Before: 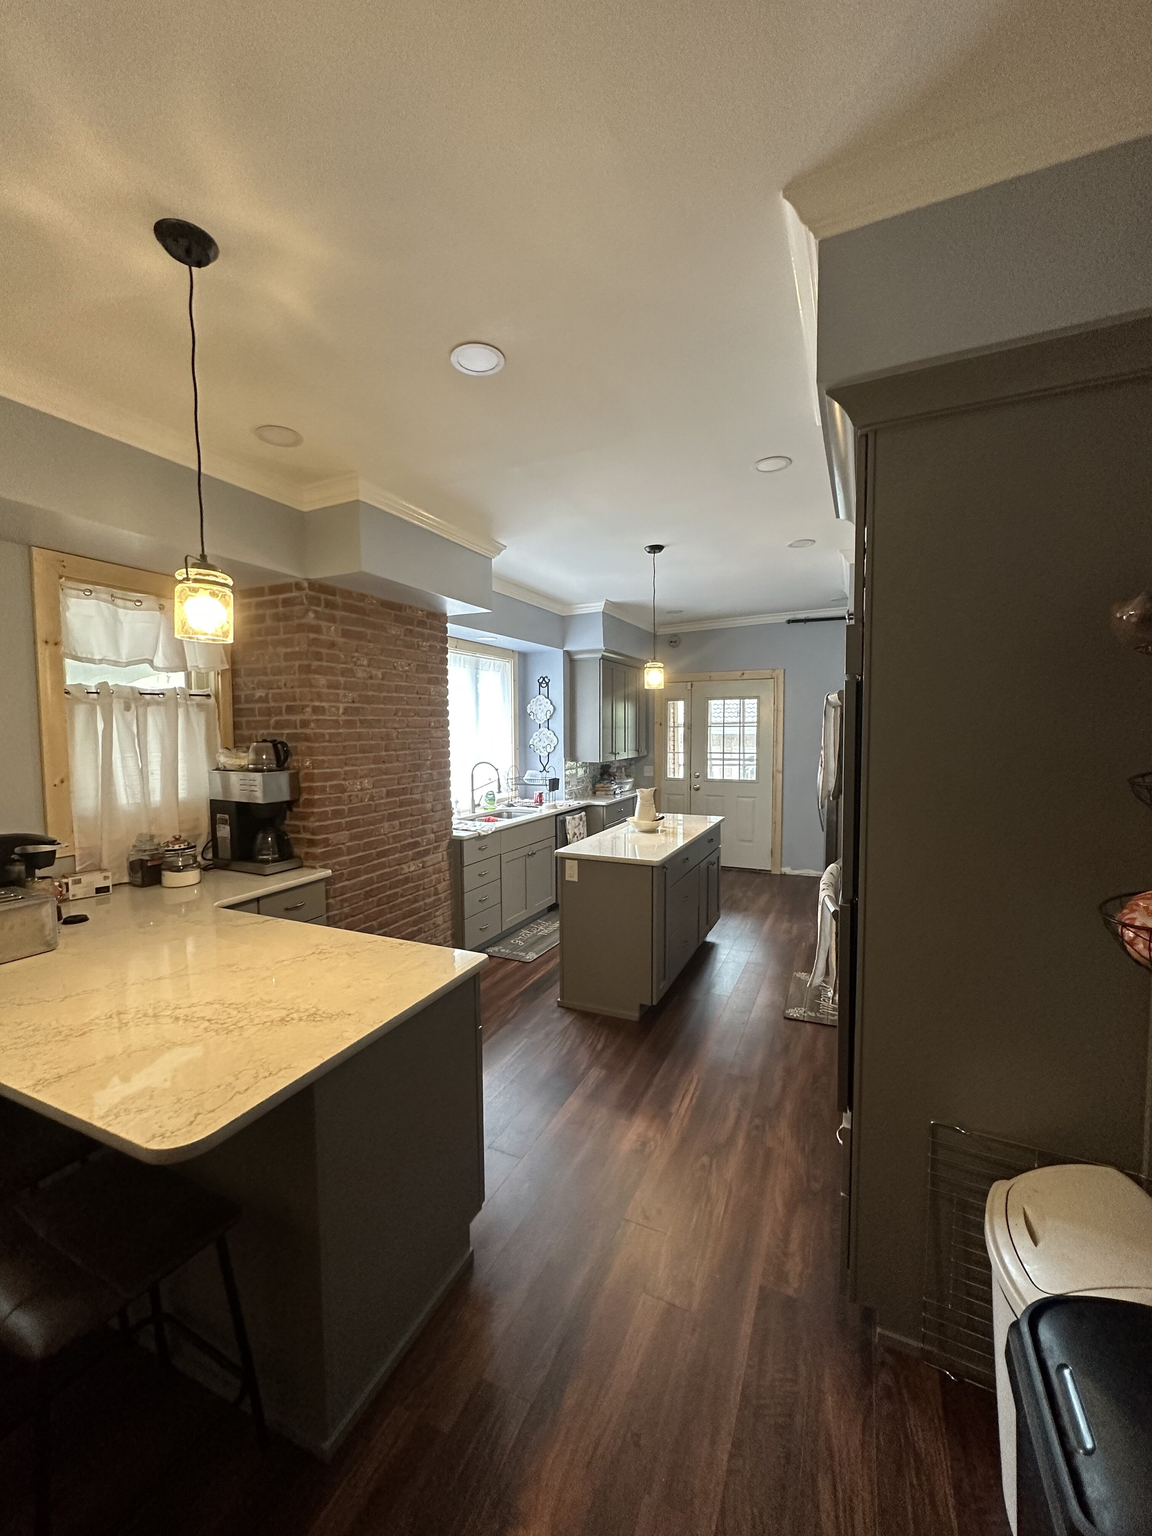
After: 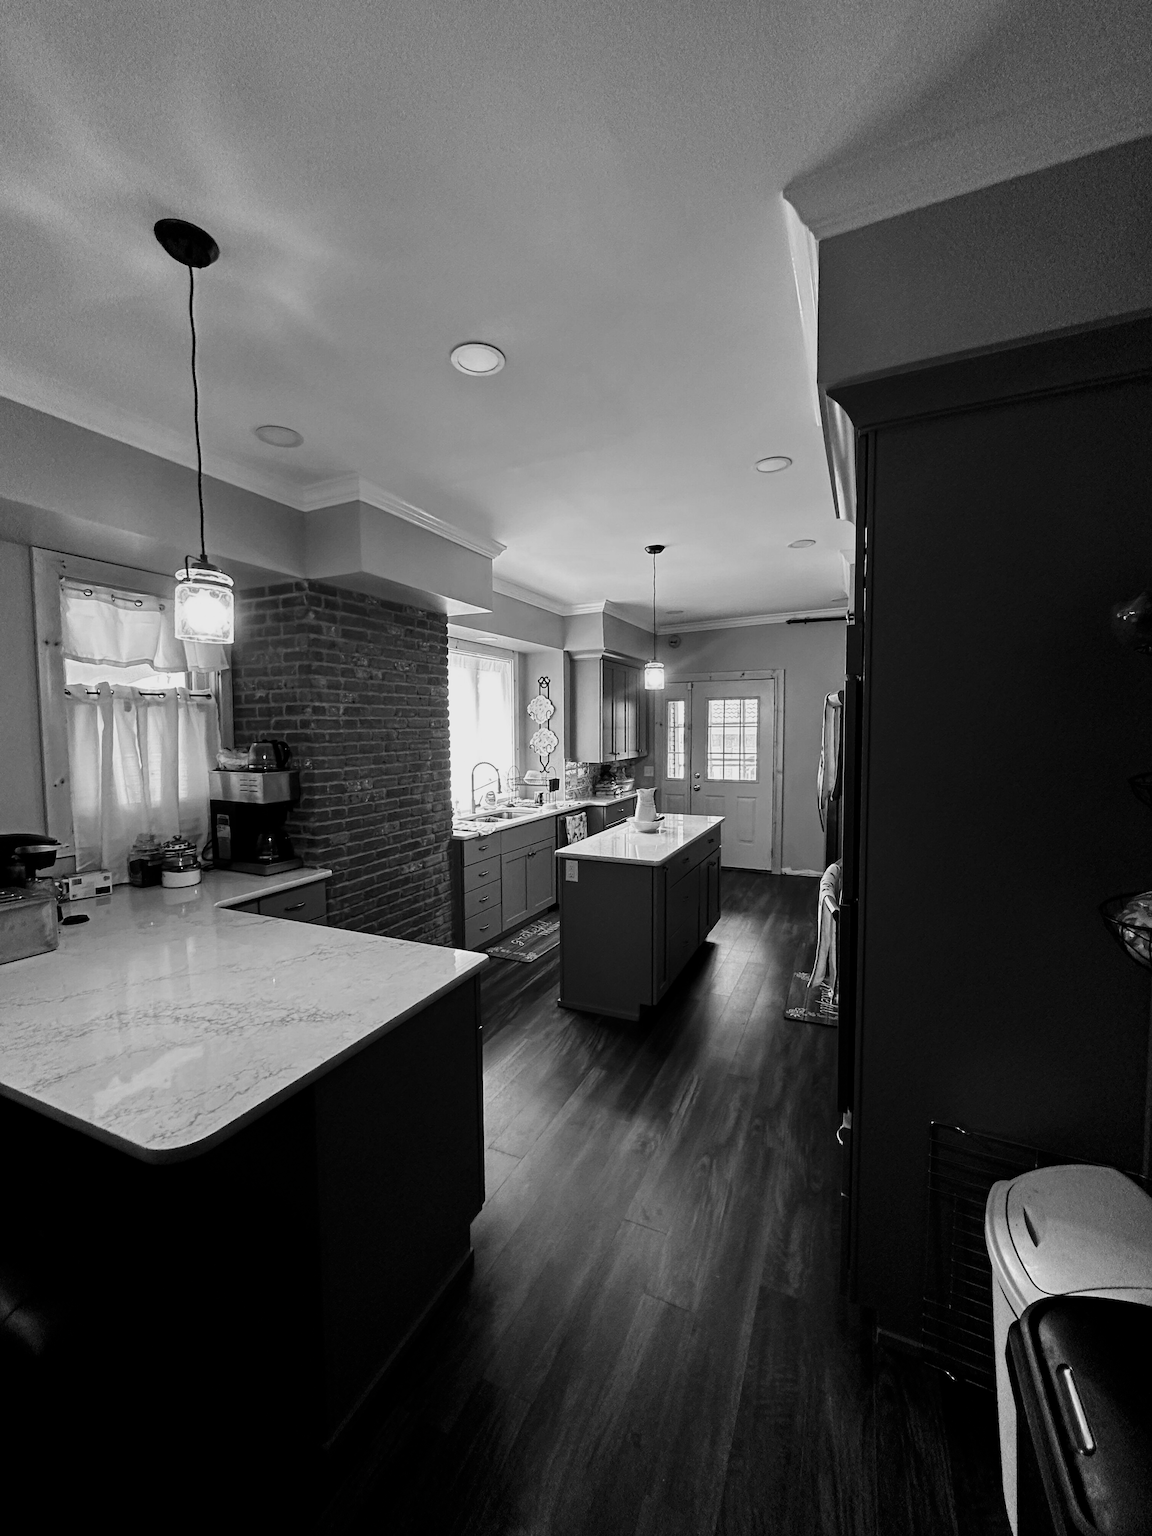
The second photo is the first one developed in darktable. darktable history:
filmic rgb: black relative exposure -7.38 EV, white relative exposure 5.09 EV, hardness 3.2
exposure: black level correction 0.001, exposure 1.638 EV, compensate exposure bias true, compensate highlight preservation false
contrast brightness saturation: contrast 0.015, brightness -0.991, saturation -0.999
